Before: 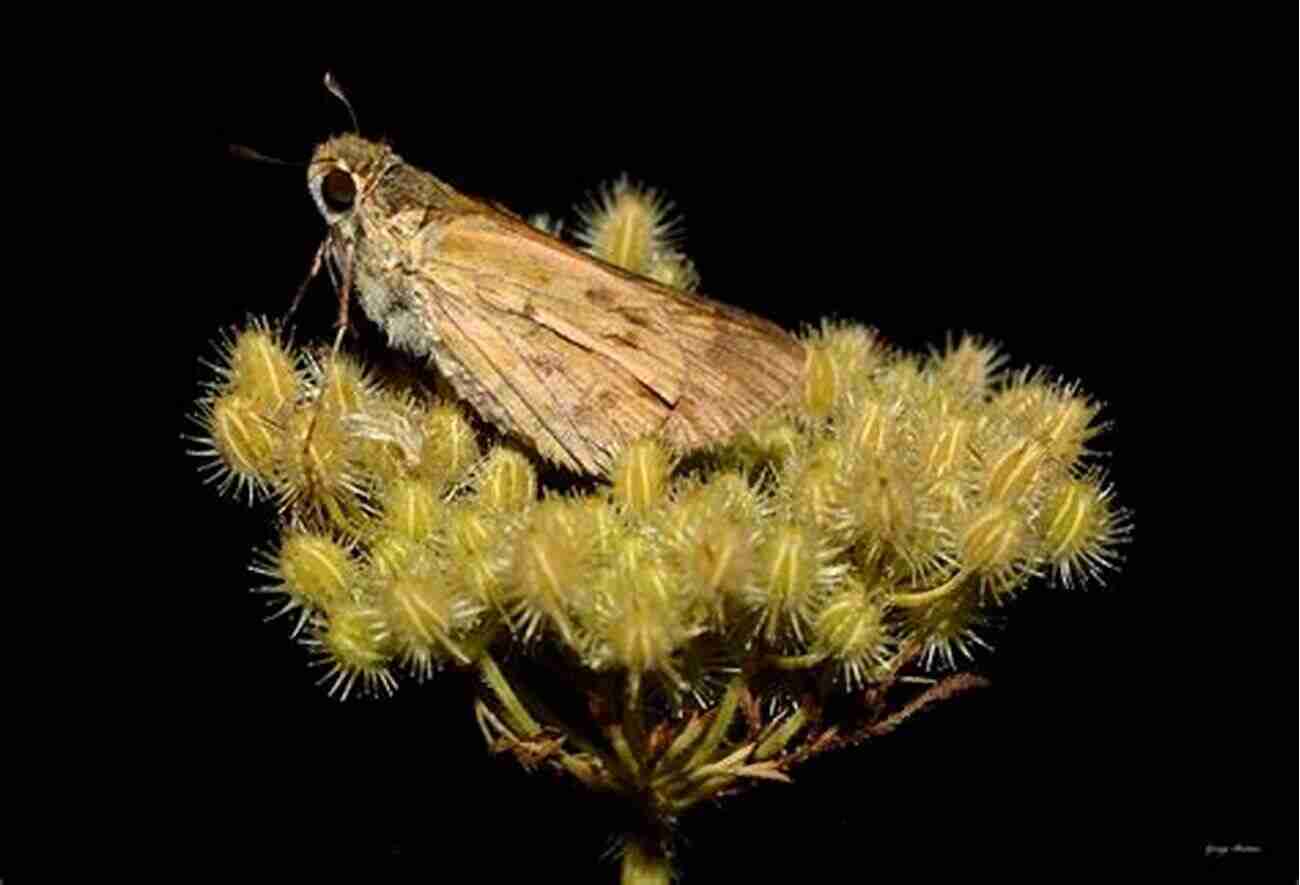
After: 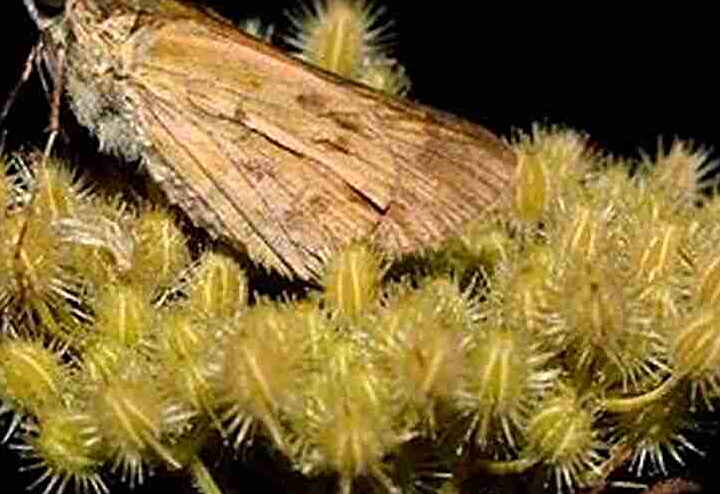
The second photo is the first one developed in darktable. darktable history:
sharpen: on, module defaults
crop and rotate: left 22.276%, top 22.101%, right 22.265%, bottom 22.04%
color balance rgb: highlights gain › chroma 2.062%, highlights gain › hue 292.93°, perceptual saturation grading › global saturation 0.027%, global vibrance 14.859%
